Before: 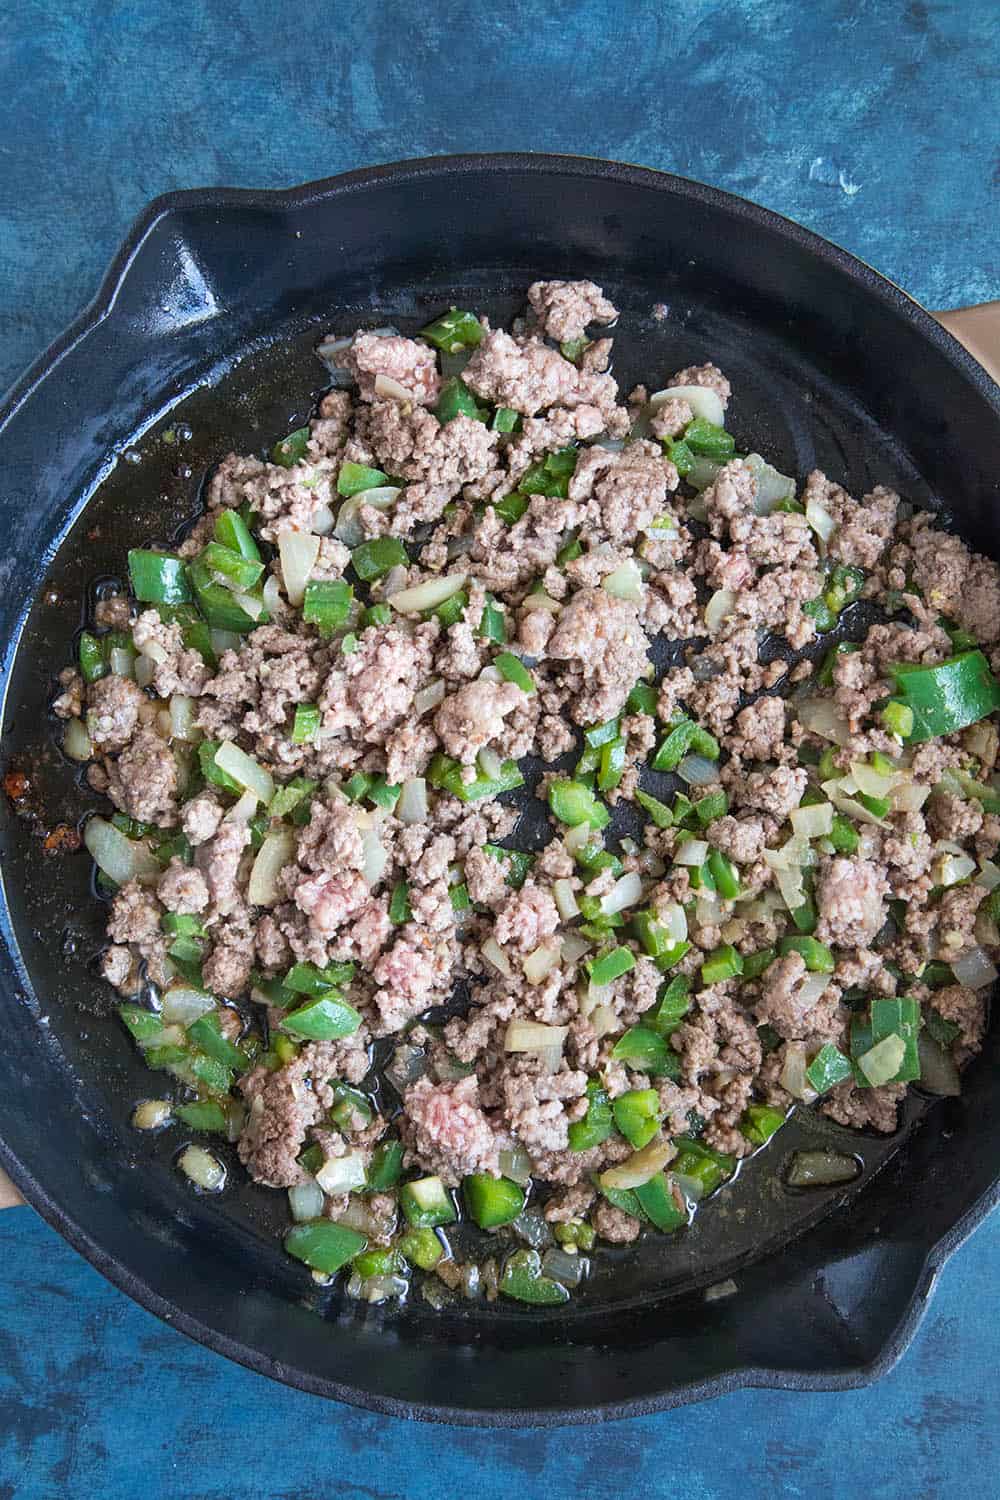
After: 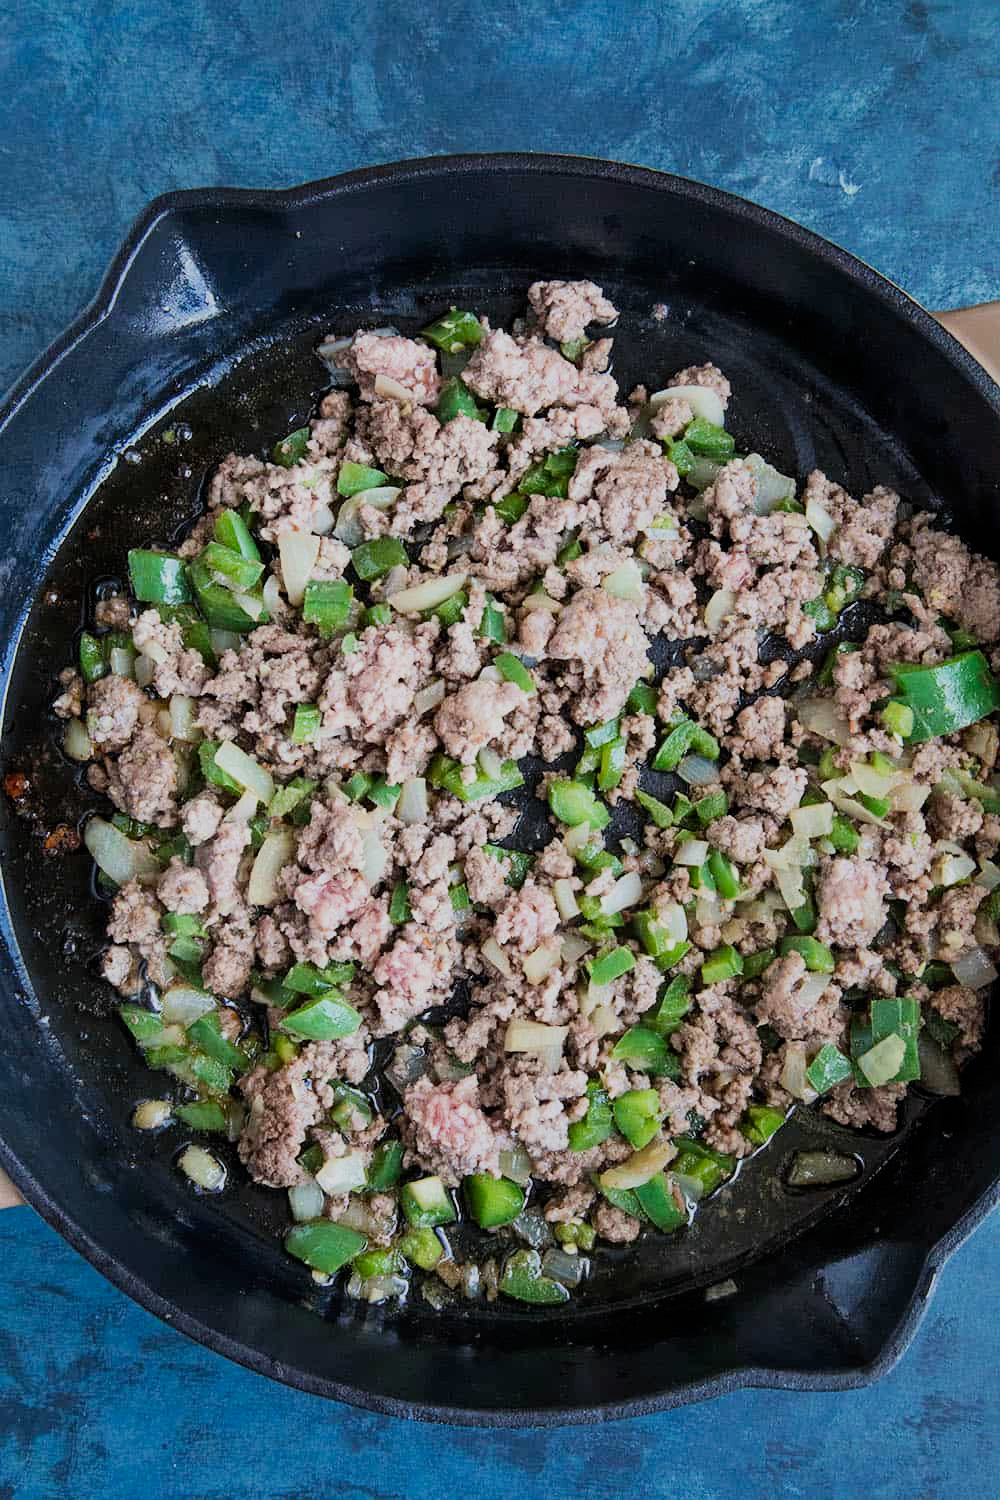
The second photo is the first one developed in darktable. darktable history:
filmic rgb: black relative exposure -7.28 EV, white relative exposure 5.05 EV, hardness 3.2, add noise in highlights 0.001, preserve chrominance max RGB, color science v3 (2019), use custom middle-gray values true, contrast in highlights soft
contrast brightness saturation: contrast 0.146, brightness -0.008, saturation 0.1
